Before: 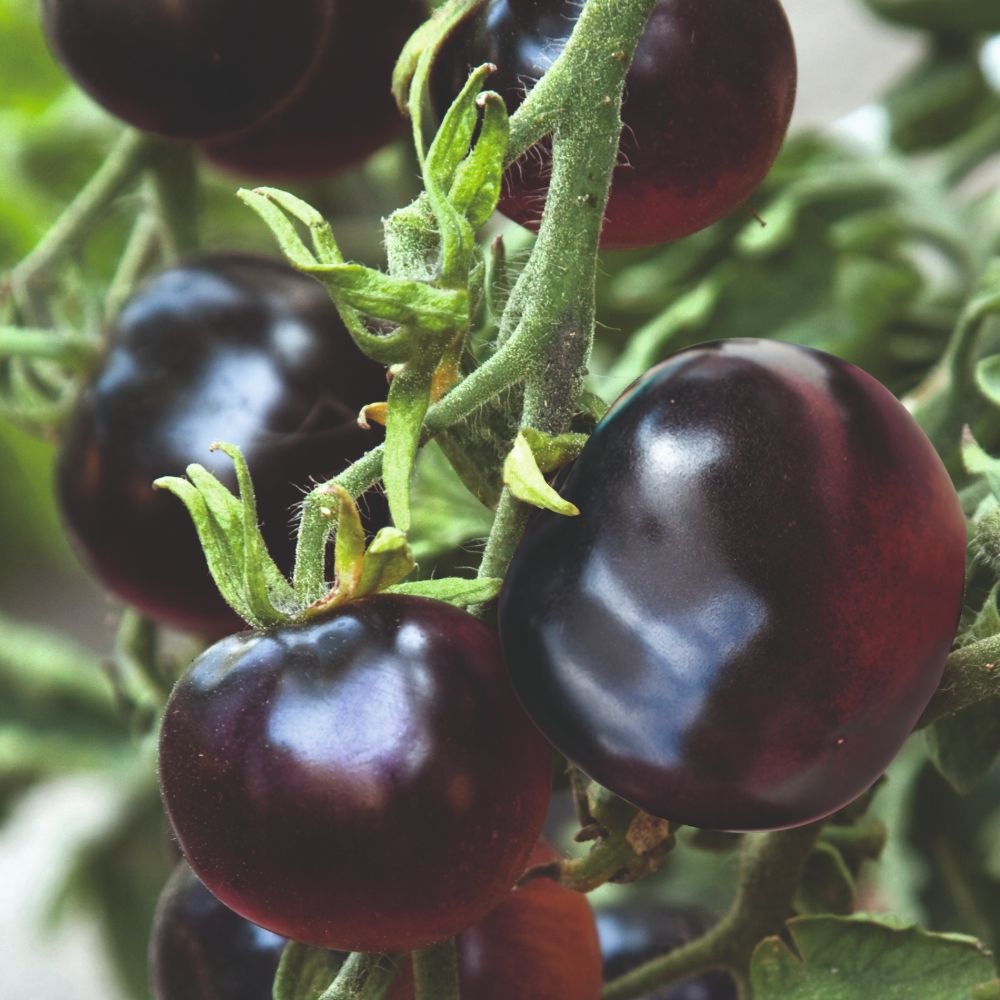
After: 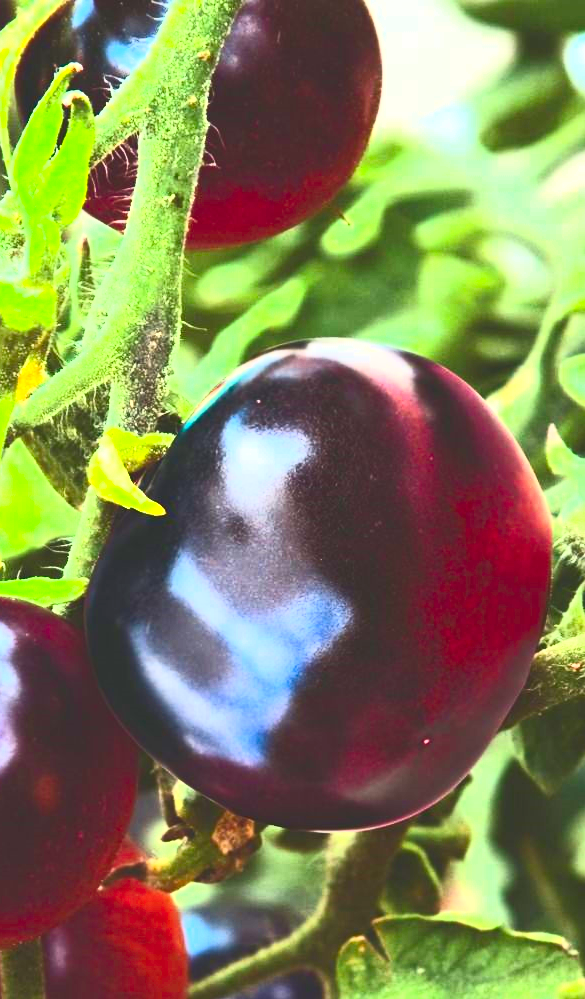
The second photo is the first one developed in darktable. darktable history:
exposure: exposure 0.6 EV, compensate highlight preservation false
crop: left 41.402%
contrast brightness saturation: contrast 0.83, brightness 0.59, saturation 0.59
color zones: curves: ch0 [(0, 0.613) (0.01, 0.613) (0.245, 0.448) (0.498, 0.529) (0.642, 0.665) (0.879, 0.777) (0.99, 0.613)]; ch1 [(0, 0) (0.143, 0) (0.286, 0) (0.429, 0) (0.571, 0) (0.714, 0) (0.857, 0)], mix -138.01%
